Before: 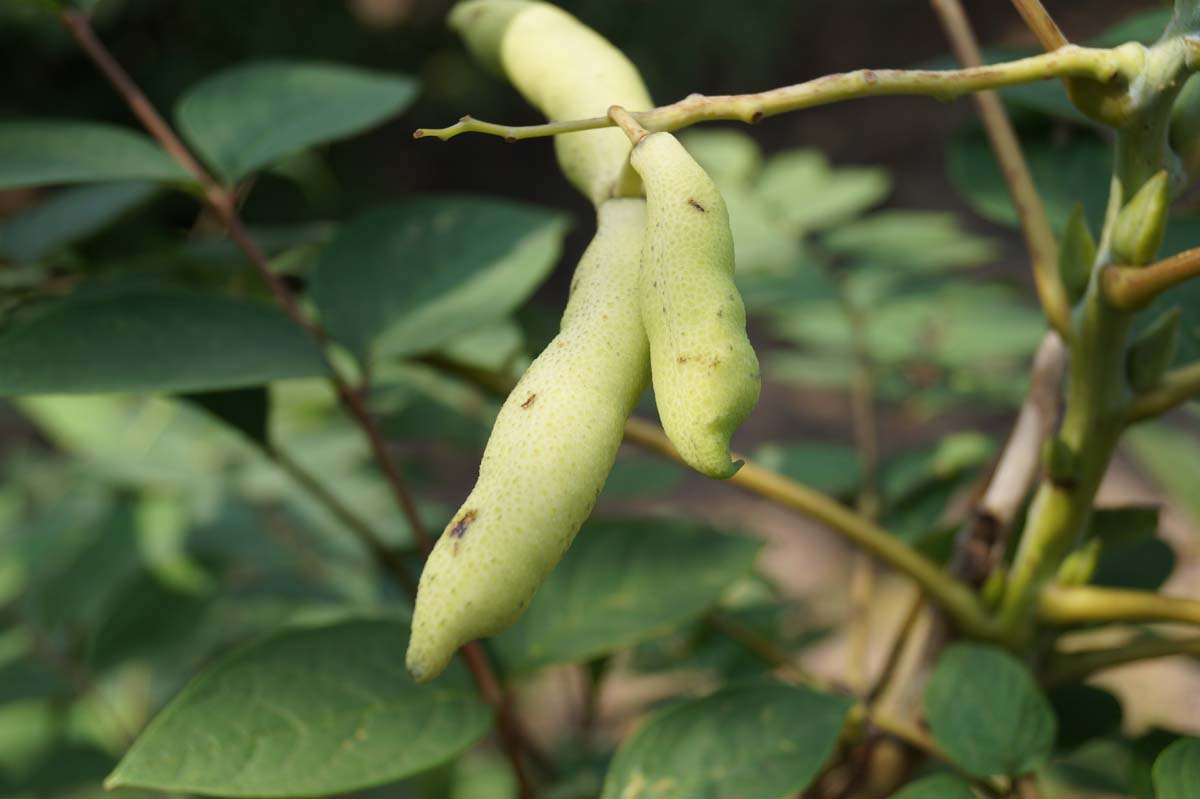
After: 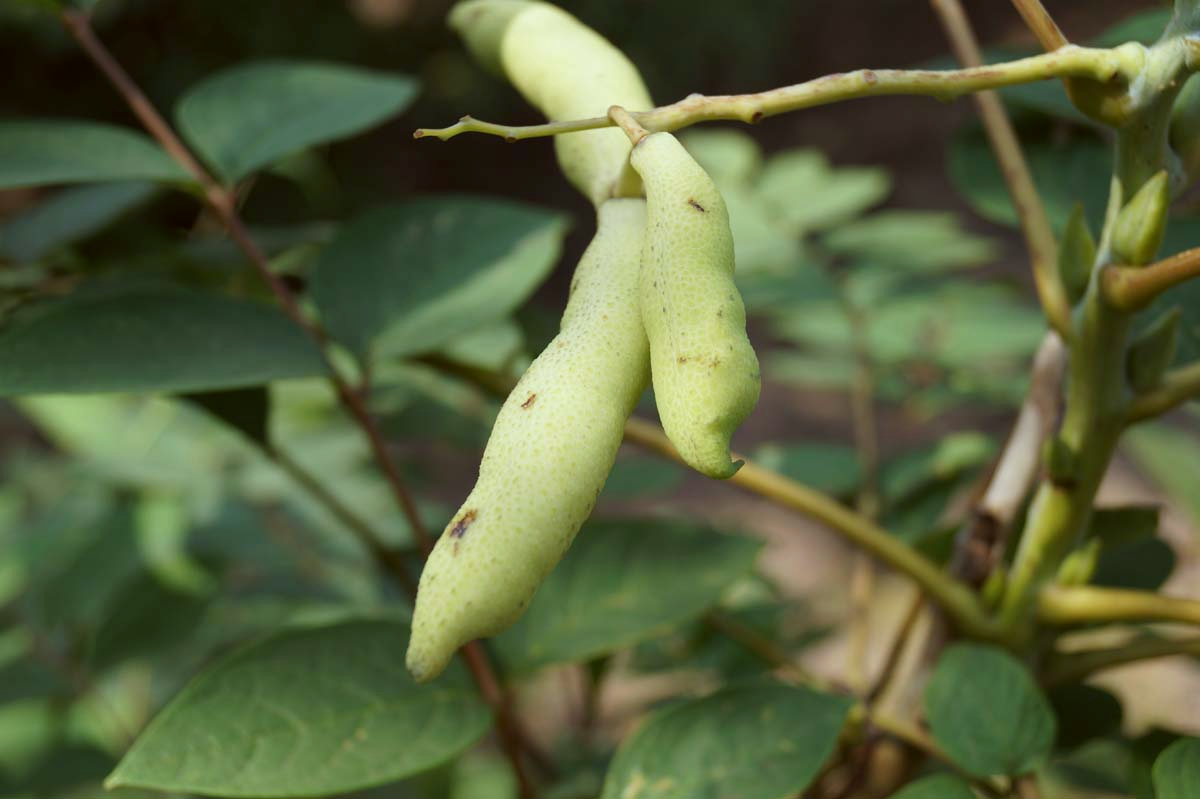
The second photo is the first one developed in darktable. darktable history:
color correction: highlights a* -5.07, highlights b* -4.44, shadows a* 3.71, shadows b* 4.08
